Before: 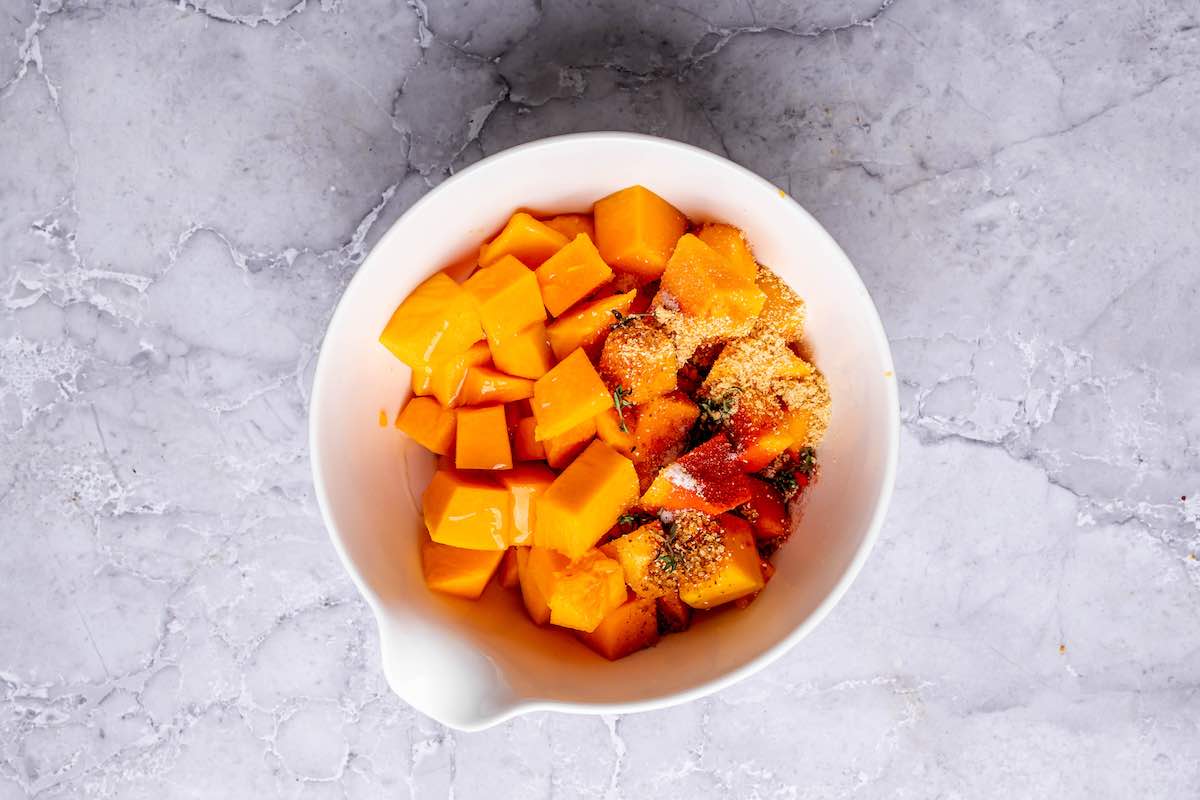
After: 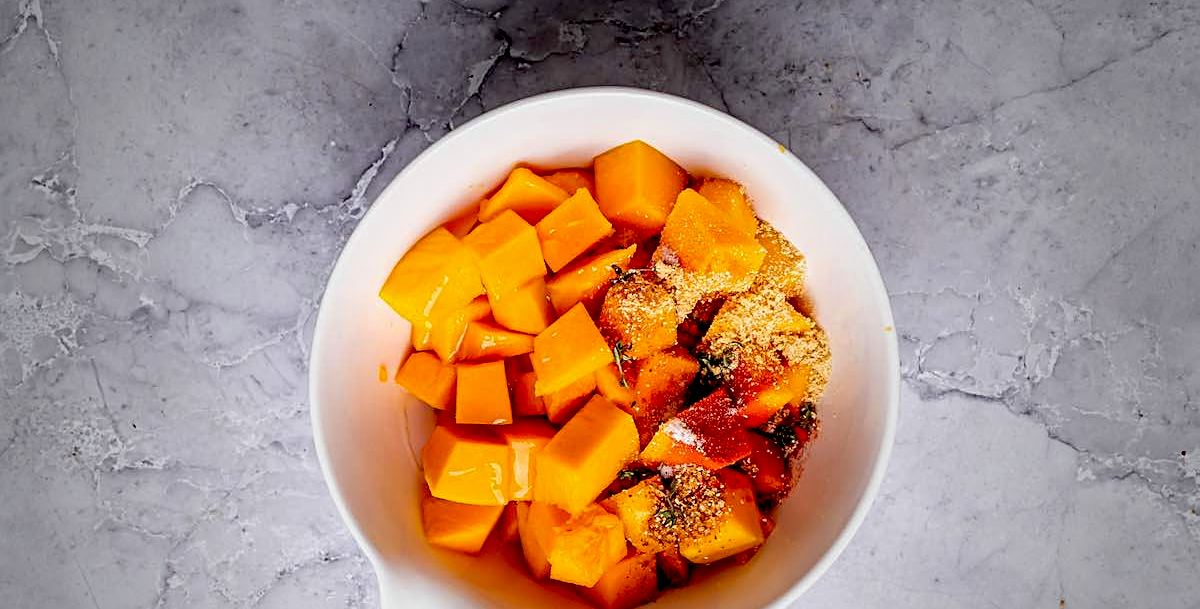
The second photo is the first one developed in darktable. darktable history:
sharpen: on, module defaults
crop: top 5.729%, bottom 18.048%
haze removal: strength 0.299, distance 0.254, compatibility mode true, adaptive false
exposure: black level correction 0.016, exposure -0.008 EV, compensate exposure bias true, compensate highlight preservation false
vignetting: fall-off start 34.48%, fall-off radius 64.68%, center (-0.029, 0.234), width/height ratio 0.958
